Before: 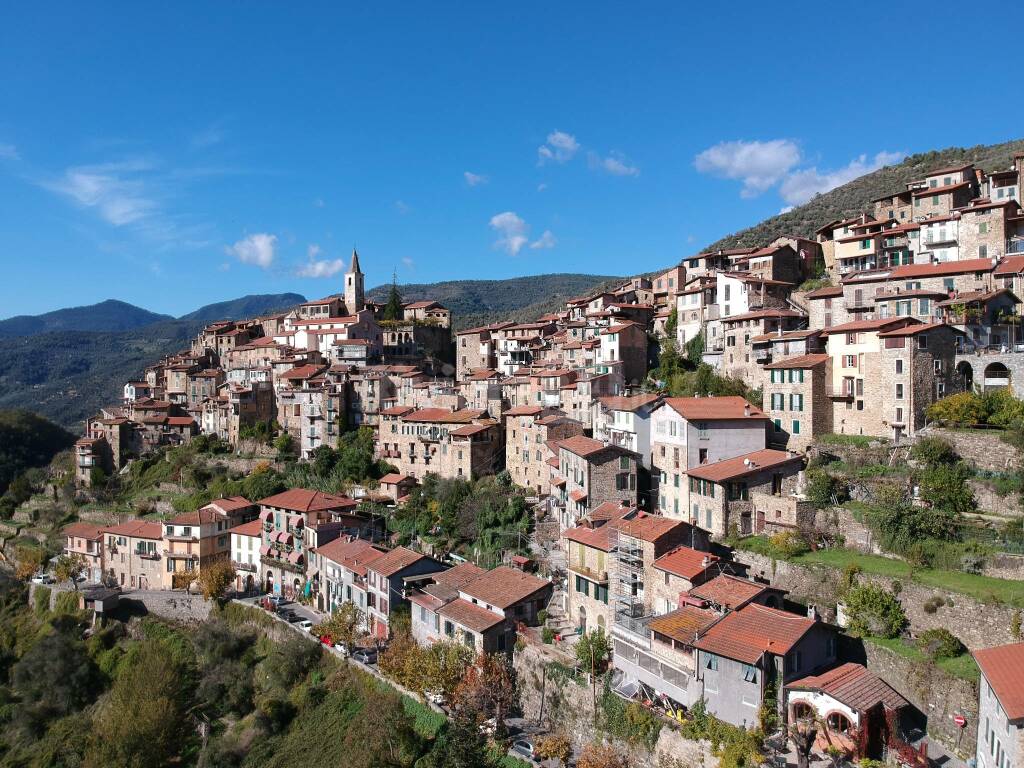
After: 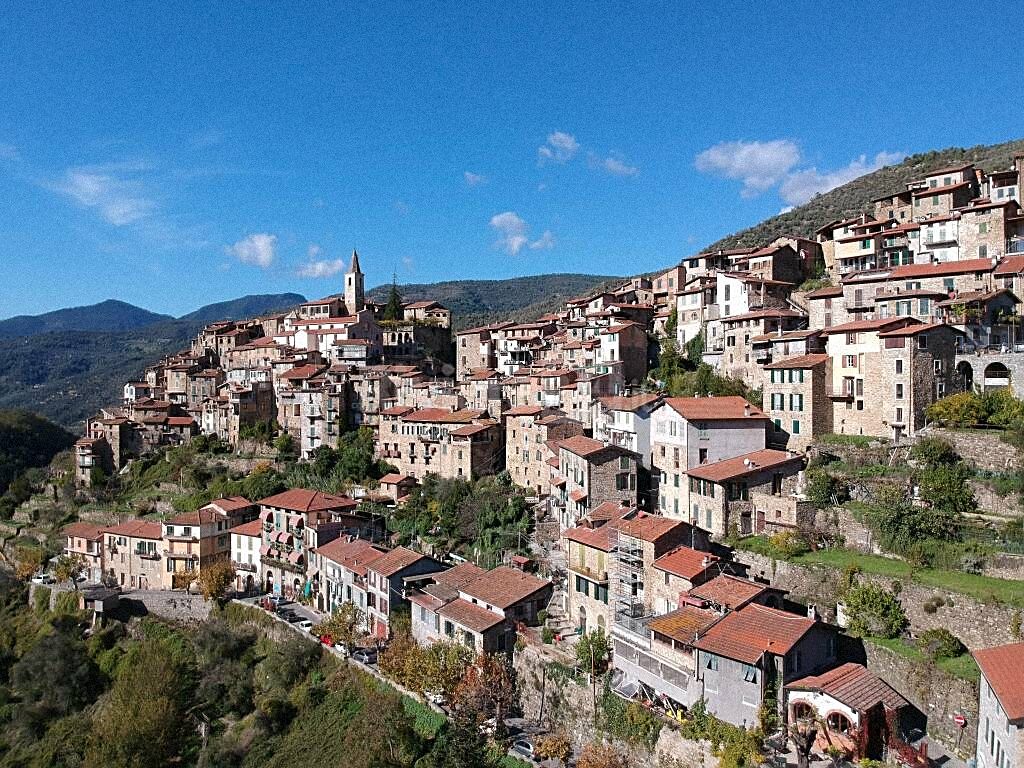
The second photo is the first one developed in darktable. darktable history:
grain: mid-tones bias 0%
sharpen: on, module defaults
